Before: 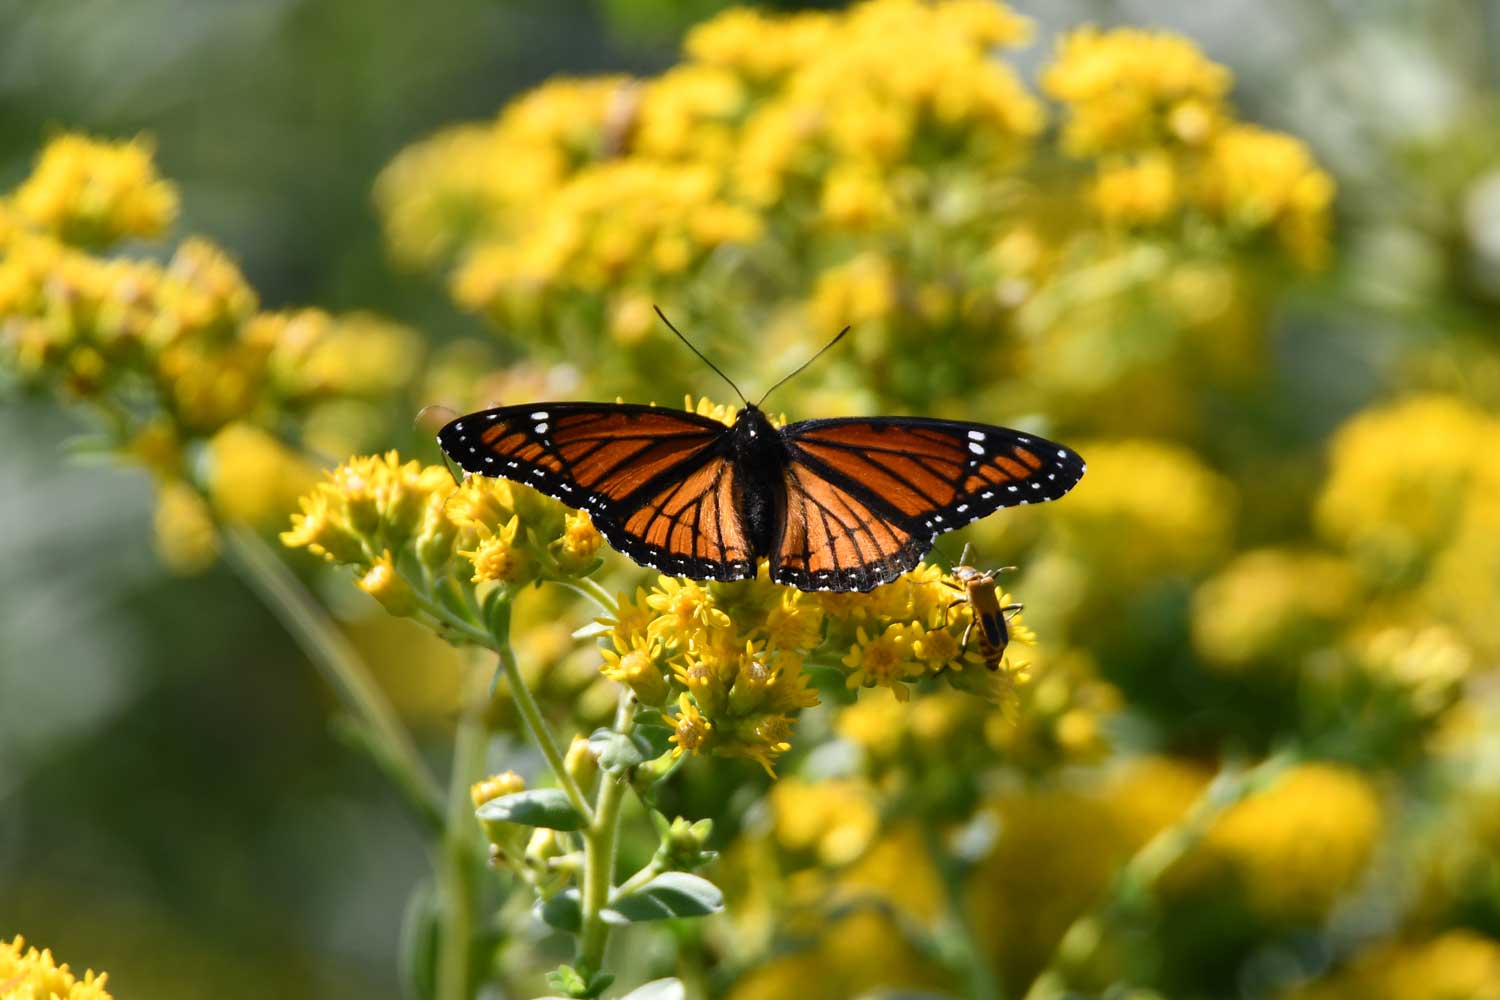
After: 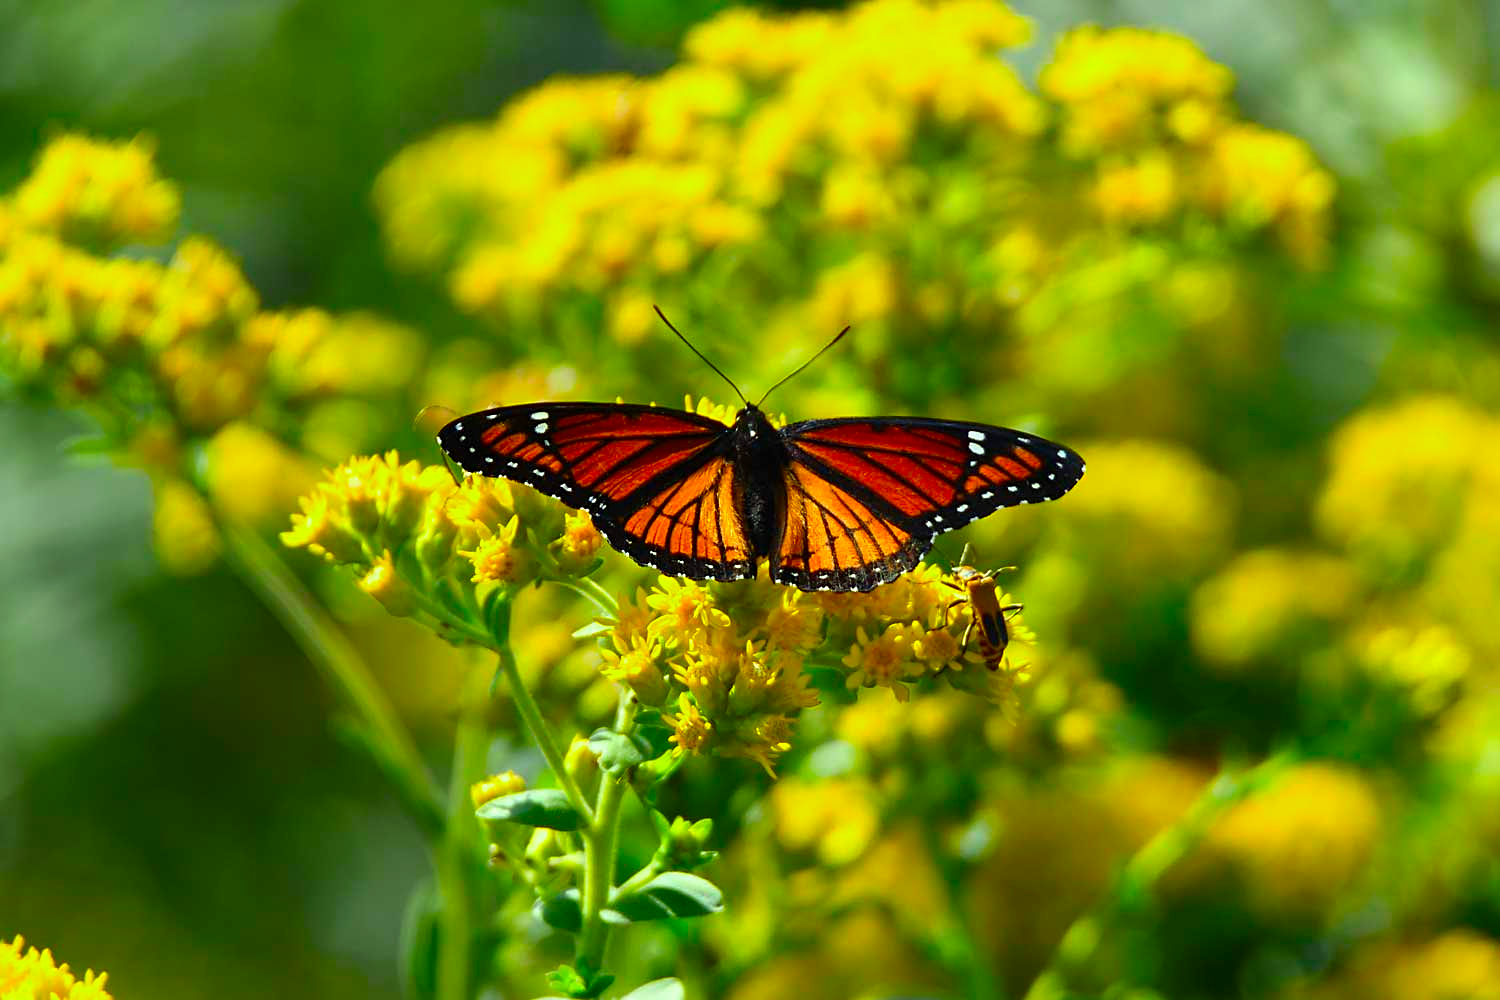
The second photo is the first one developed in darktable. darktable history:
color correction: highlights a* -10.75, highlights b* 9.88, saturation 1.71
sharpen: on, module defaults
